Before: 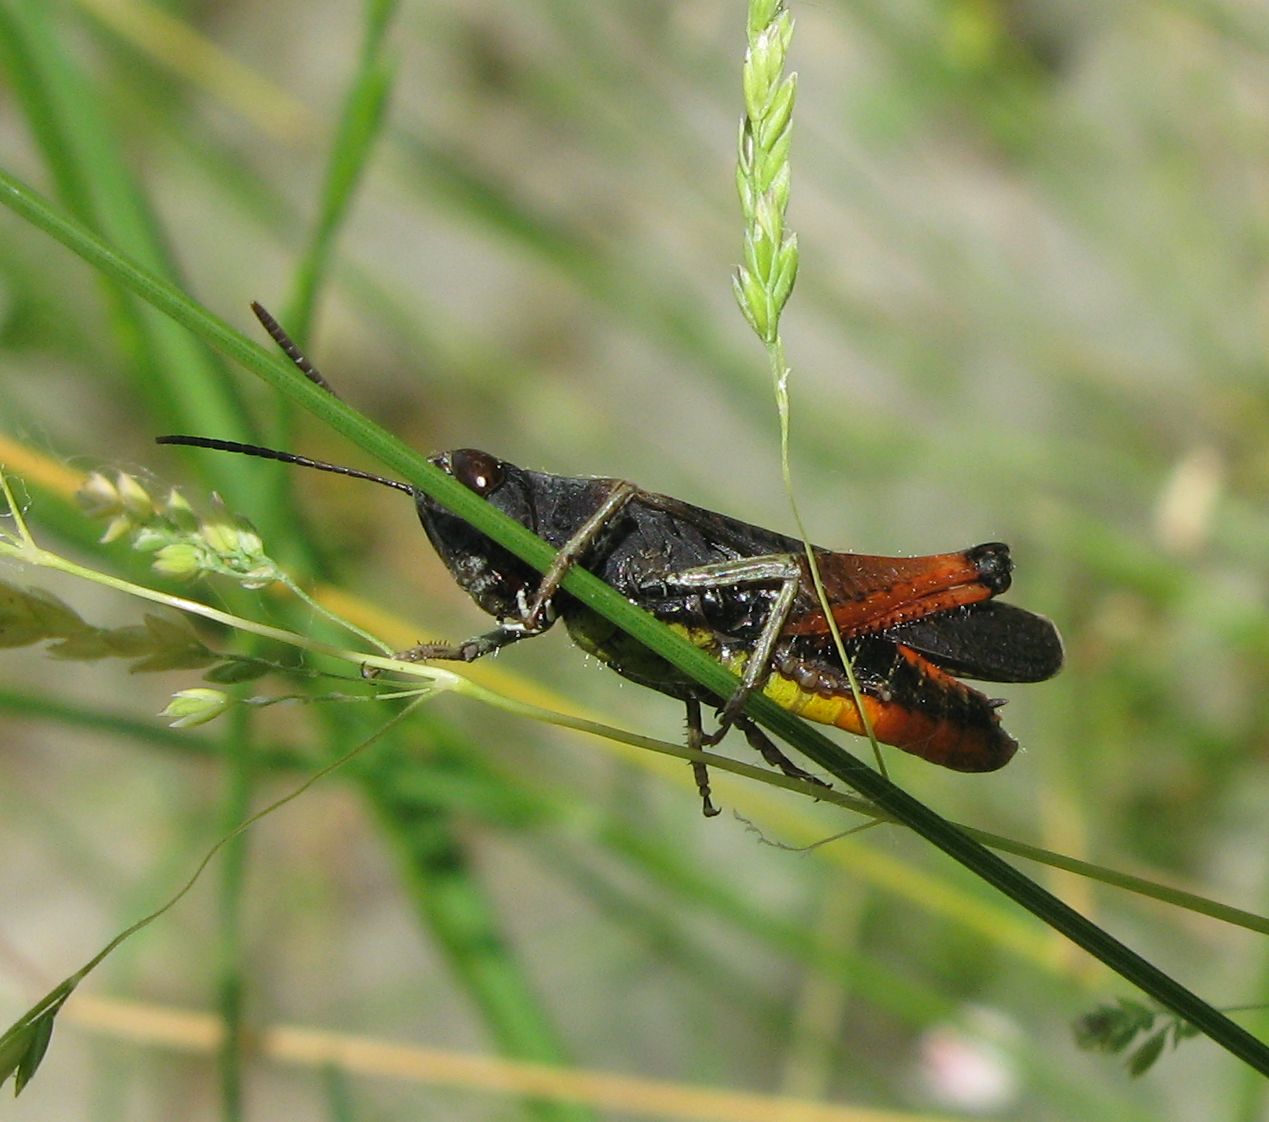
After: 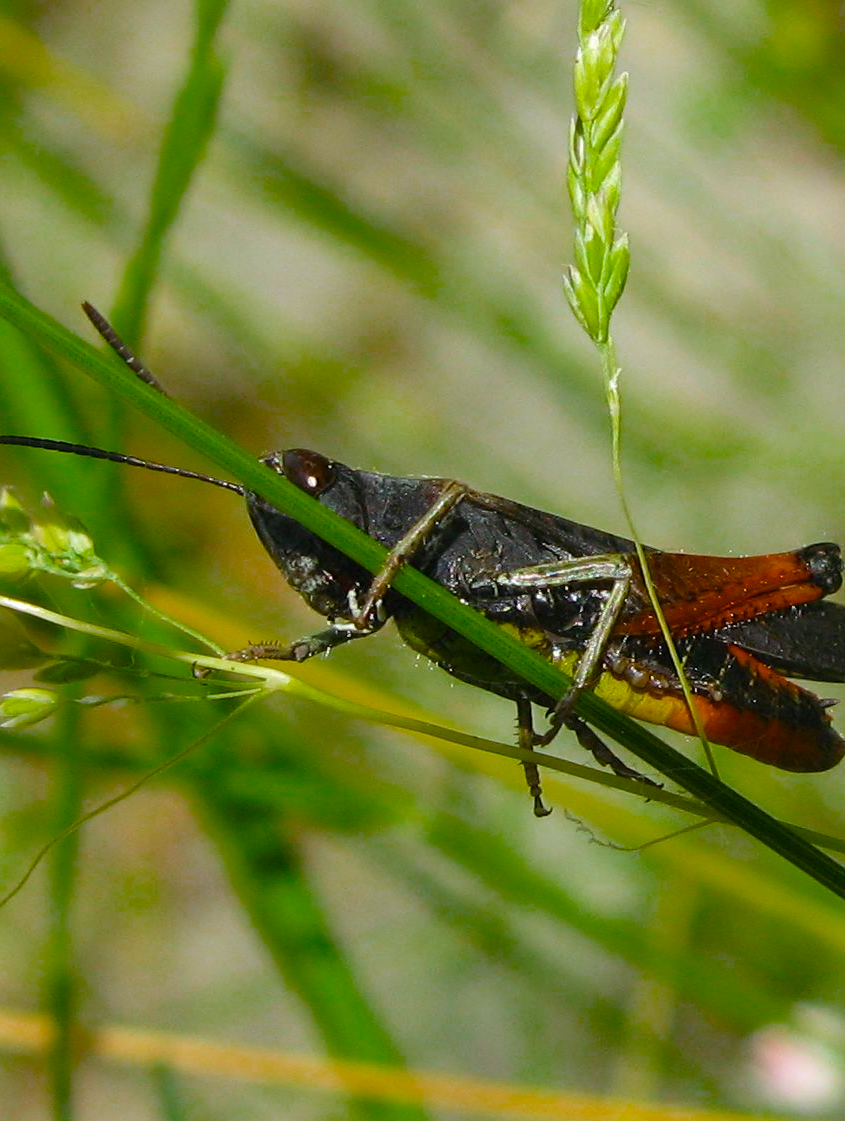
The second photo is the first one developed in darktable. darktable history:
crop and rotate: left 13.332%, right 20.005%
color balance rgb: linear chroma grading › mid-tones 7.623%, perceptual saturation grading › global saturation 30.813%, global vibrance 10.68%, saturation formula JzAzBz (2021)
